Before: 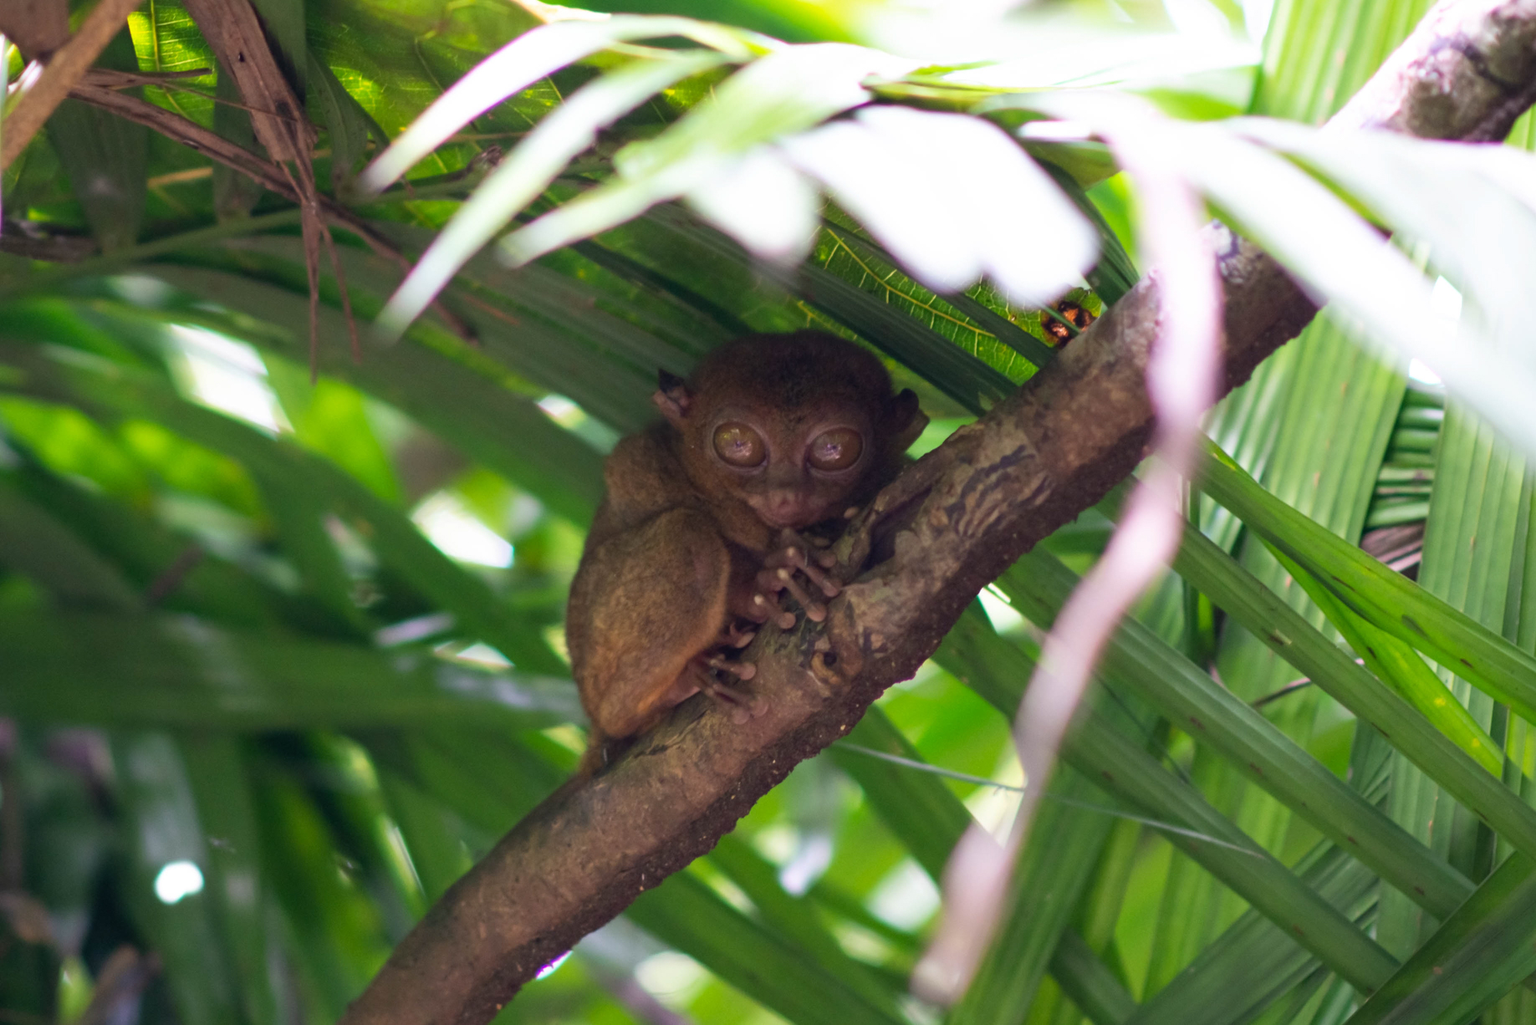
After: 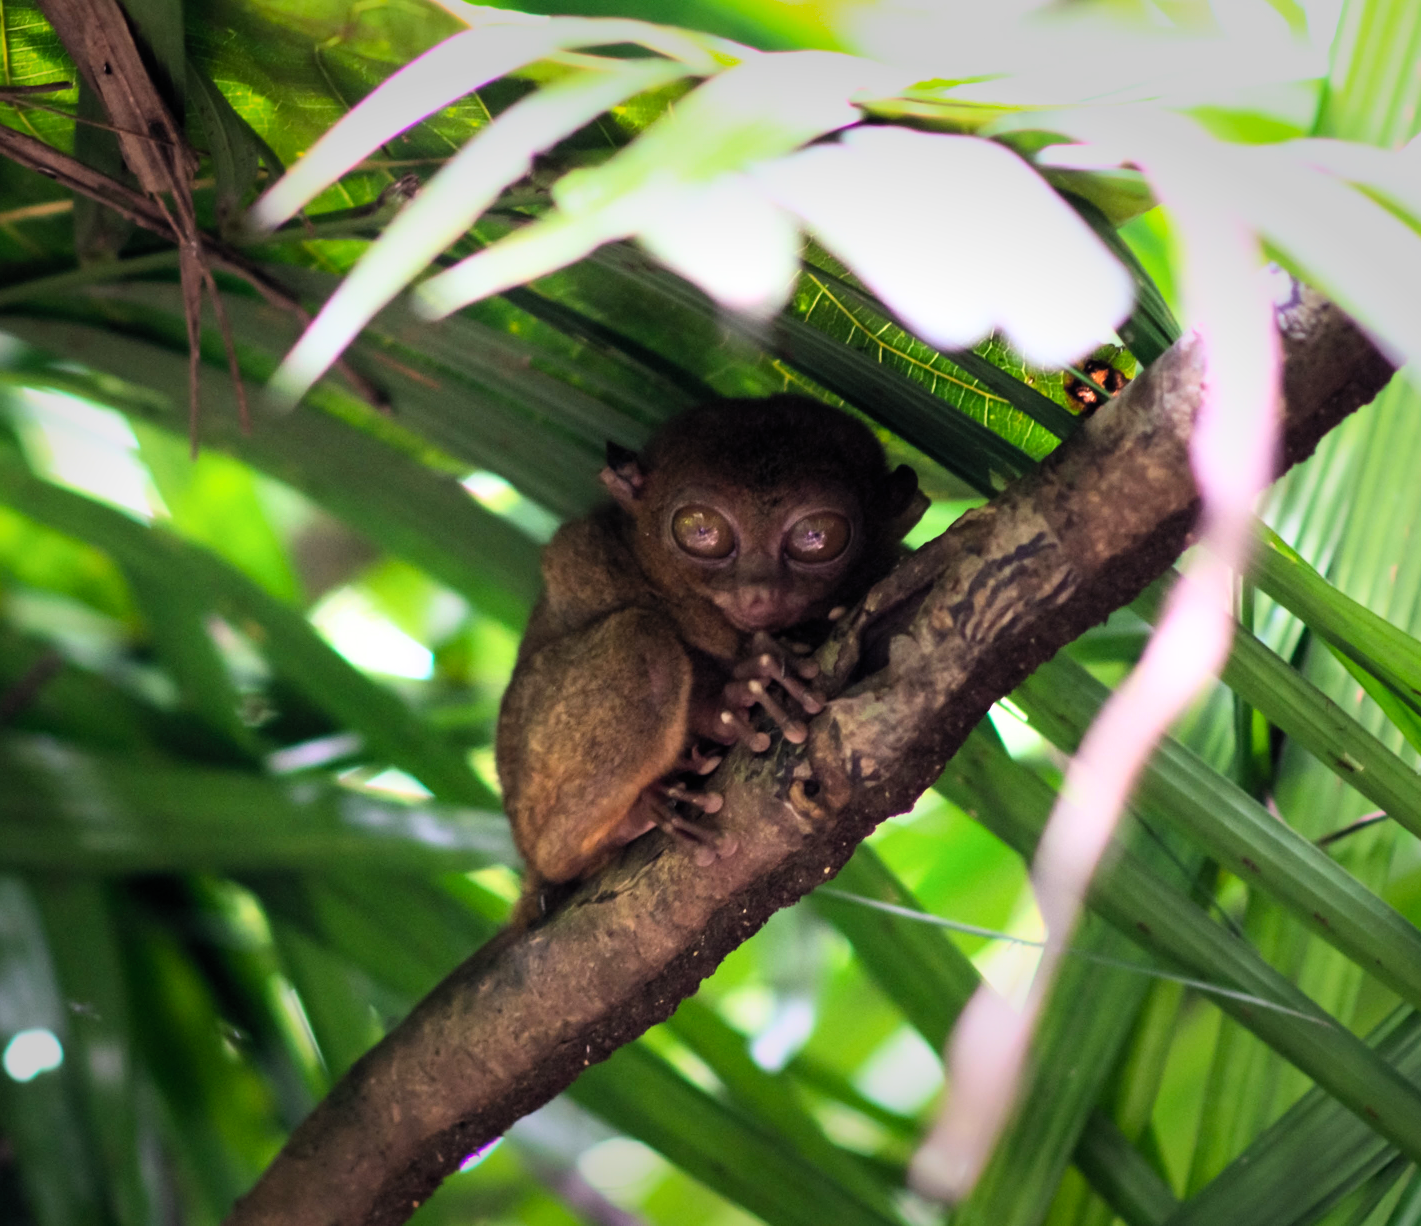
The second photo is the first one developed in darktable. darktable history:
contrast brightness saturation: contrast 0.198, brightness 0.157, saturation 0.218
crop: left 9.893%, right 12.722%
vignetting: fall-off start 70.08%, brightness -0.384, saturation 0.014, width/height ratio 1.335
exposure: exposure 0.077 EV, compensate exposure bias true, compensate highlight preservation false
filmic rgb: black relative exposure -8.72 EV, white relative exposure 2.67 EV, threshold 5.97 EV, target black luminance 0%, target white luminance 99.917%, hardness 6.25, latitude 75.68%, contrast 1.317, highlights saturation mix -5.01%, enable highlight reconstruction true
